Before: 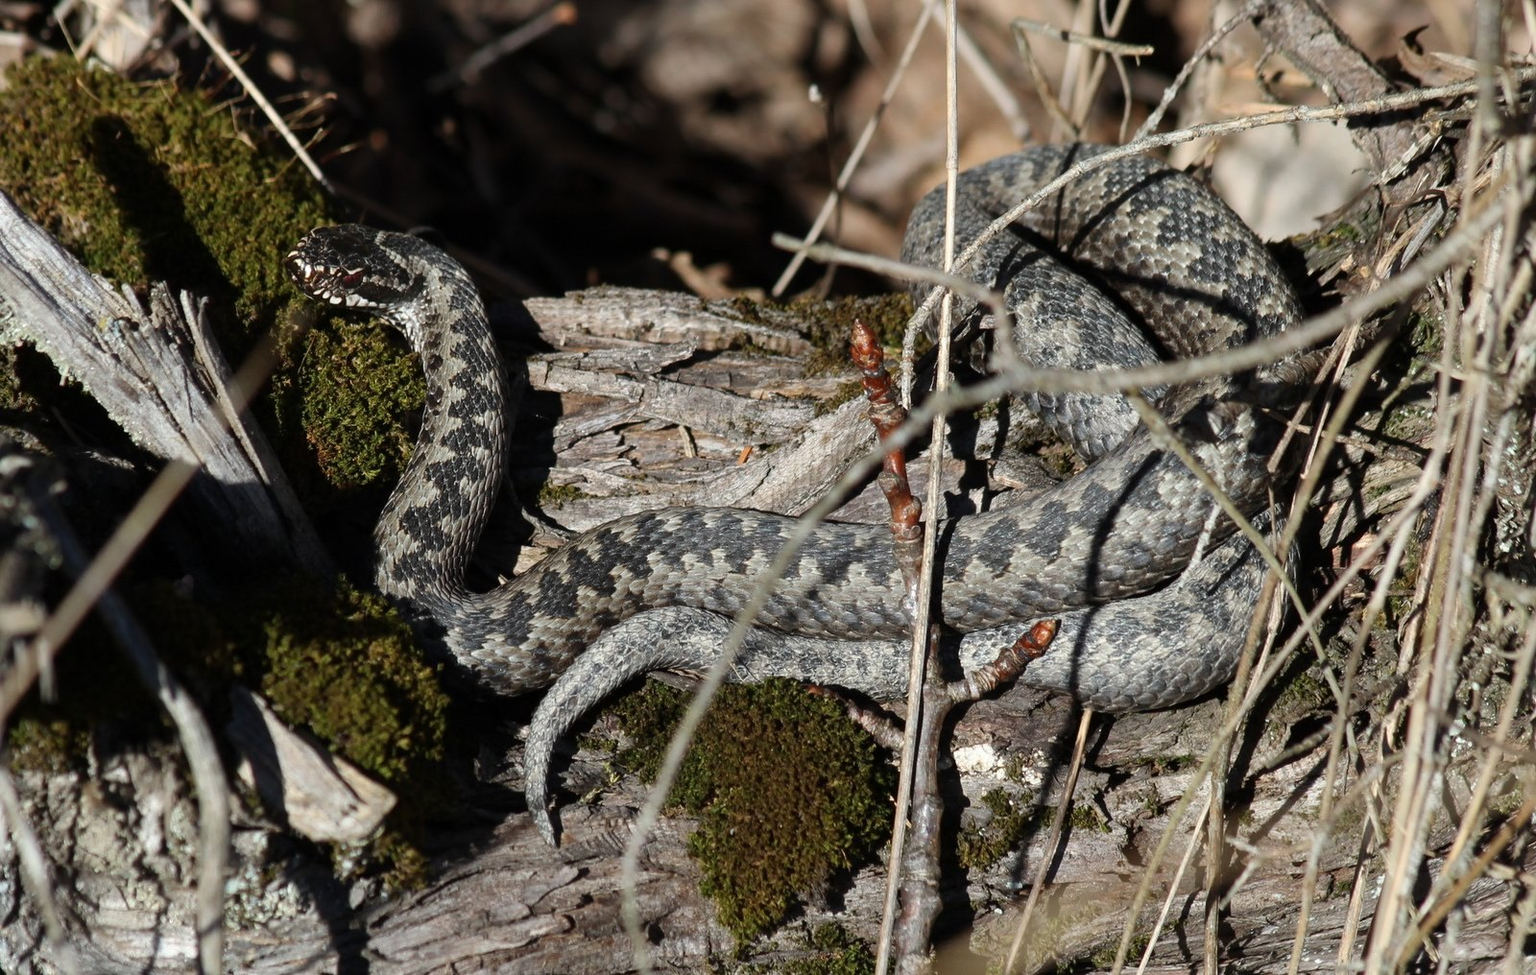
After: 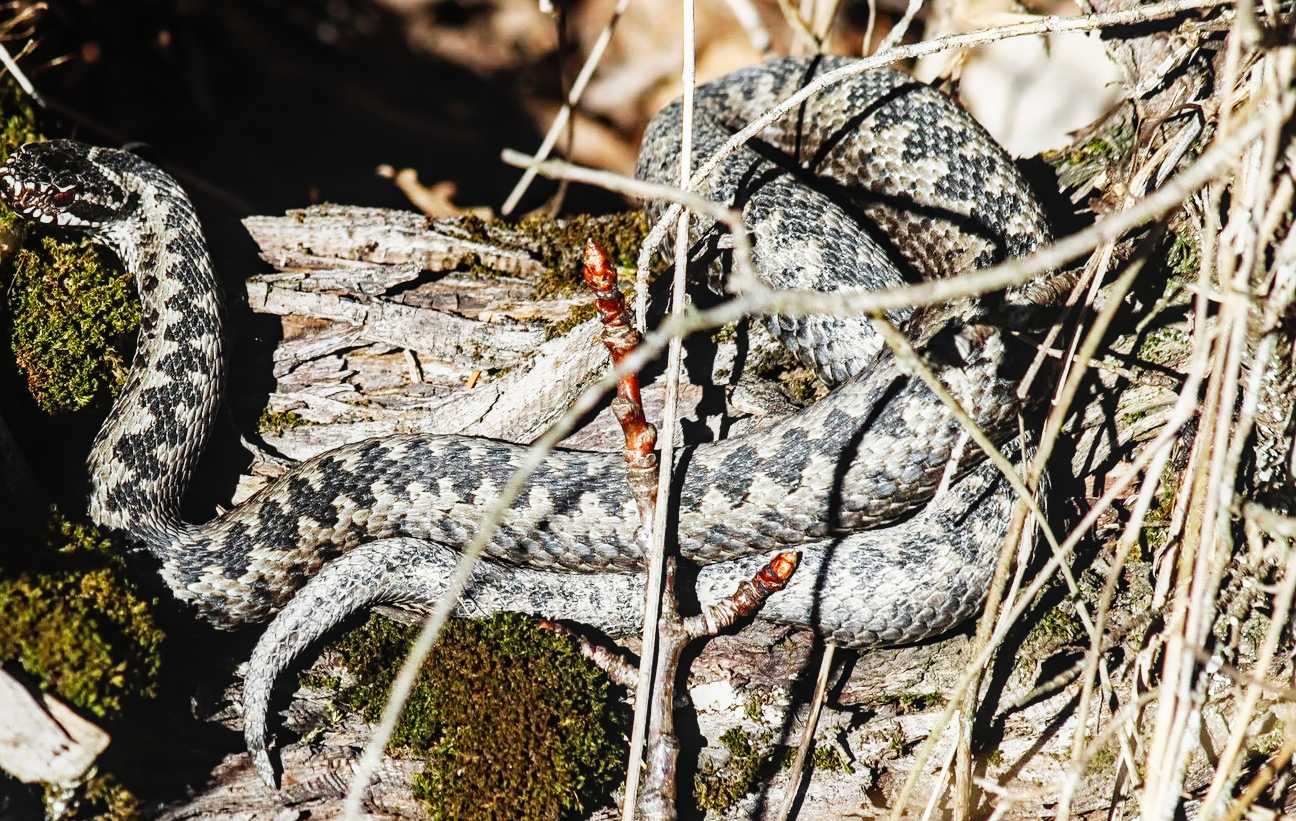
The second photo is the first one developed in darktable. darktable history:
crop: left 18.972%, top 9.35%, right 0%, bottom 9.749%
sharpen: amount 0.208
local contrast: detail 117%
base curve: curves: ch0 [(0, 0) (0.007, 0.004) (0.027, 0.03) (0.046, 0.07) (0.207, 0.54) (0.442, 0.872) (0.673, 0.972) (1, 1)], exposure shift 0.01, preserve colors none
contrast brightness saturation: saturation -0.051
haze removal: compatibility mode true, adaptive false
